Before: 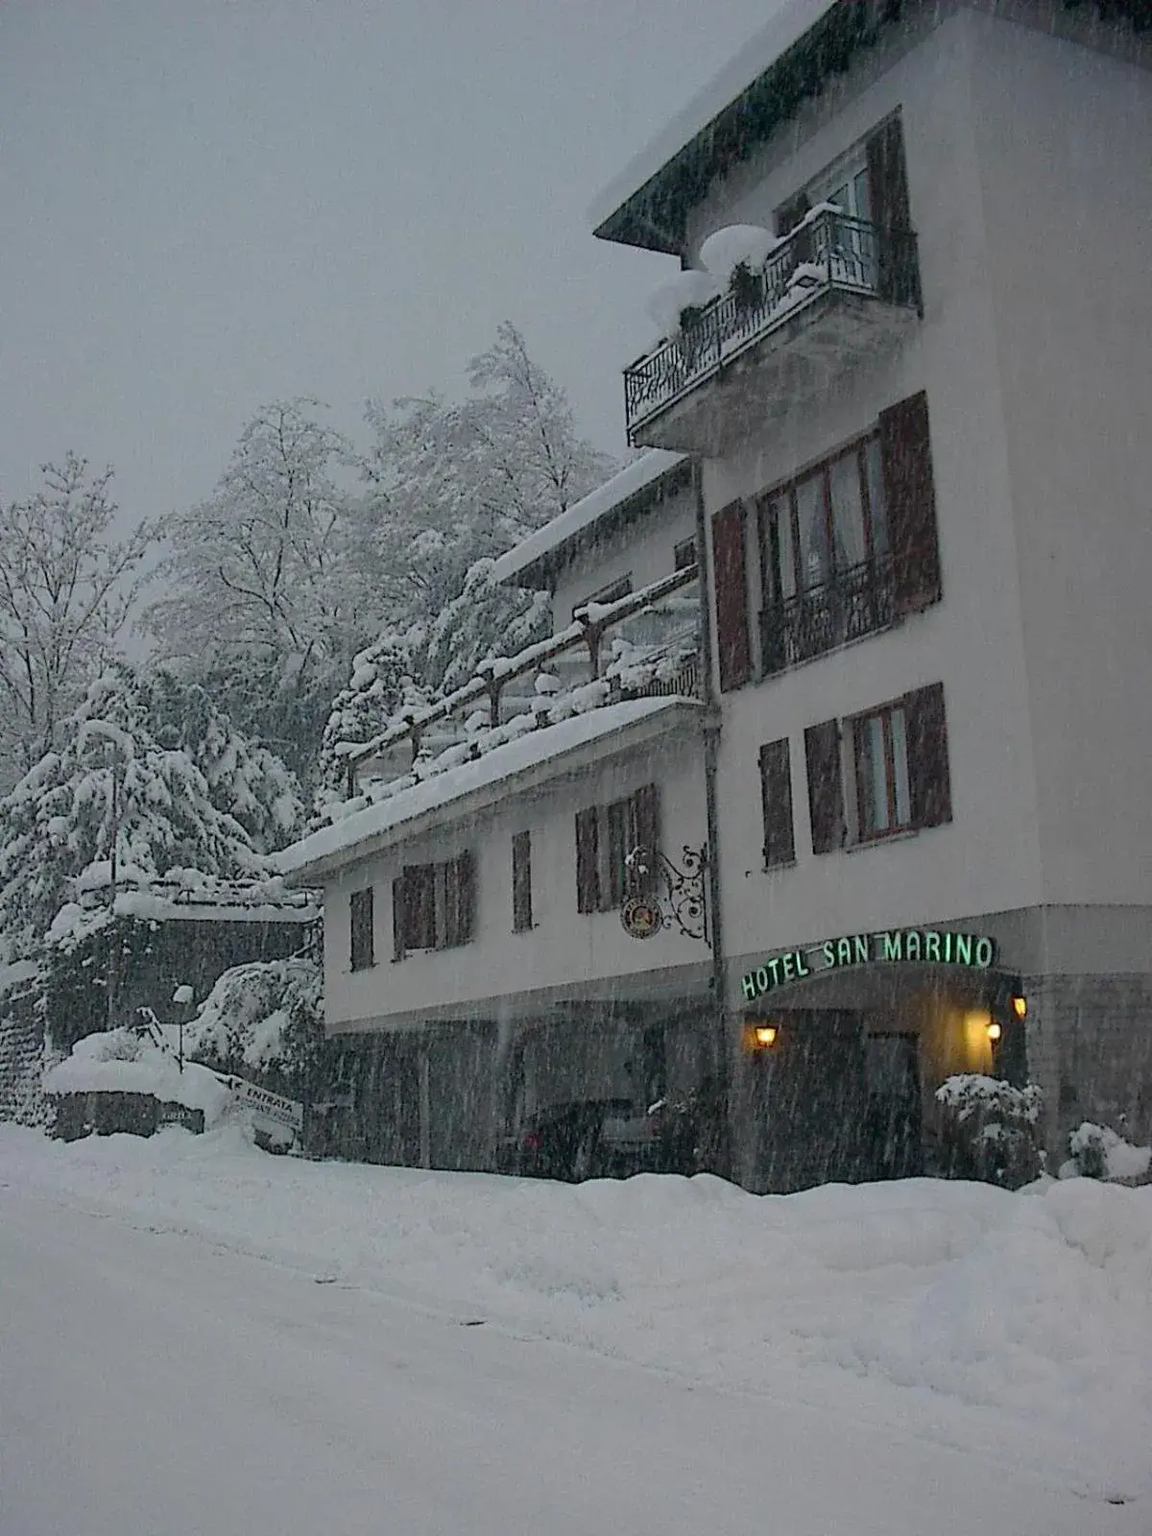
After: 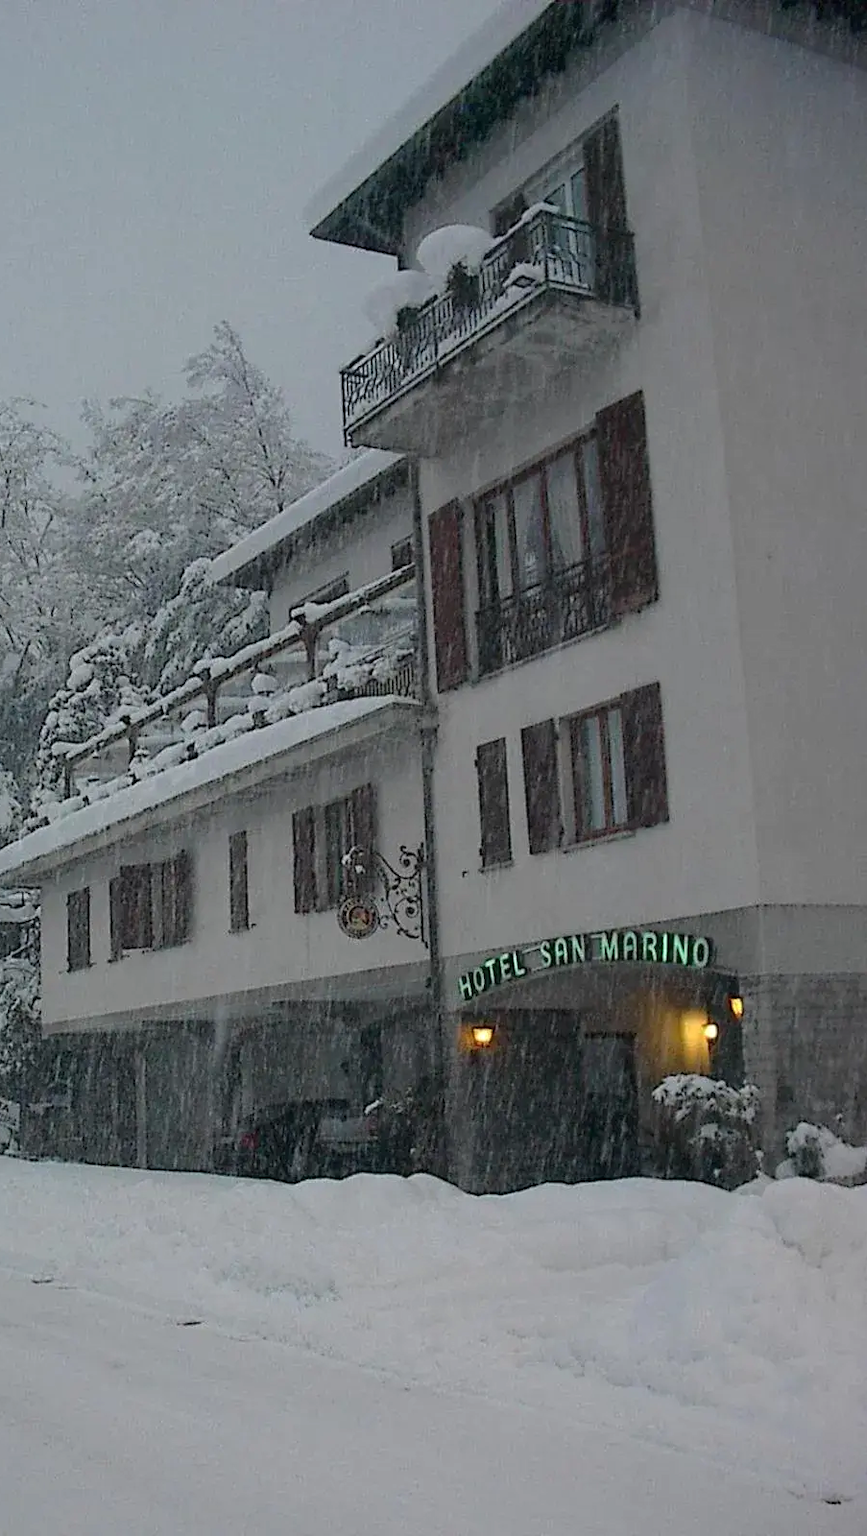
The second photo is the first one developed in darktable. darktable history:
crop and rotate: left 24.6%
tone equalizer: on, module defaults
exposure: exposure 0.127 EV, compensate highlight preservation false
